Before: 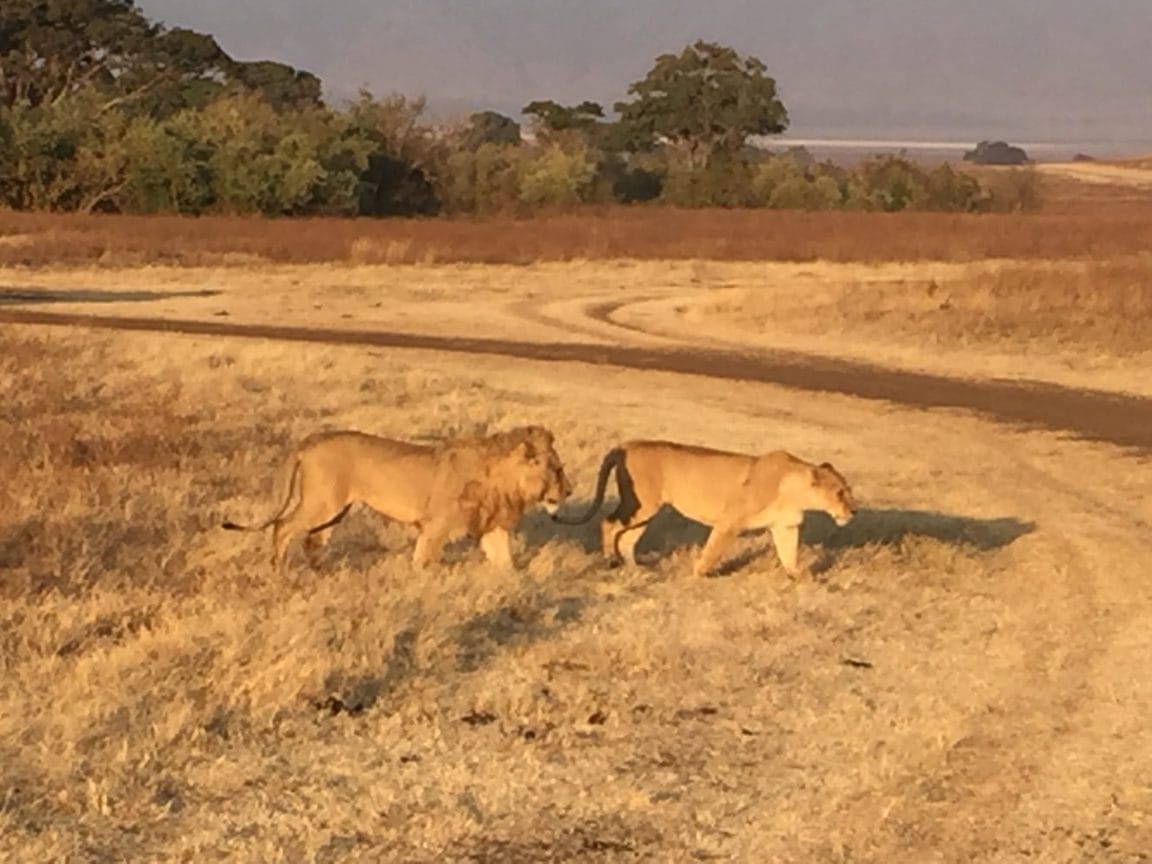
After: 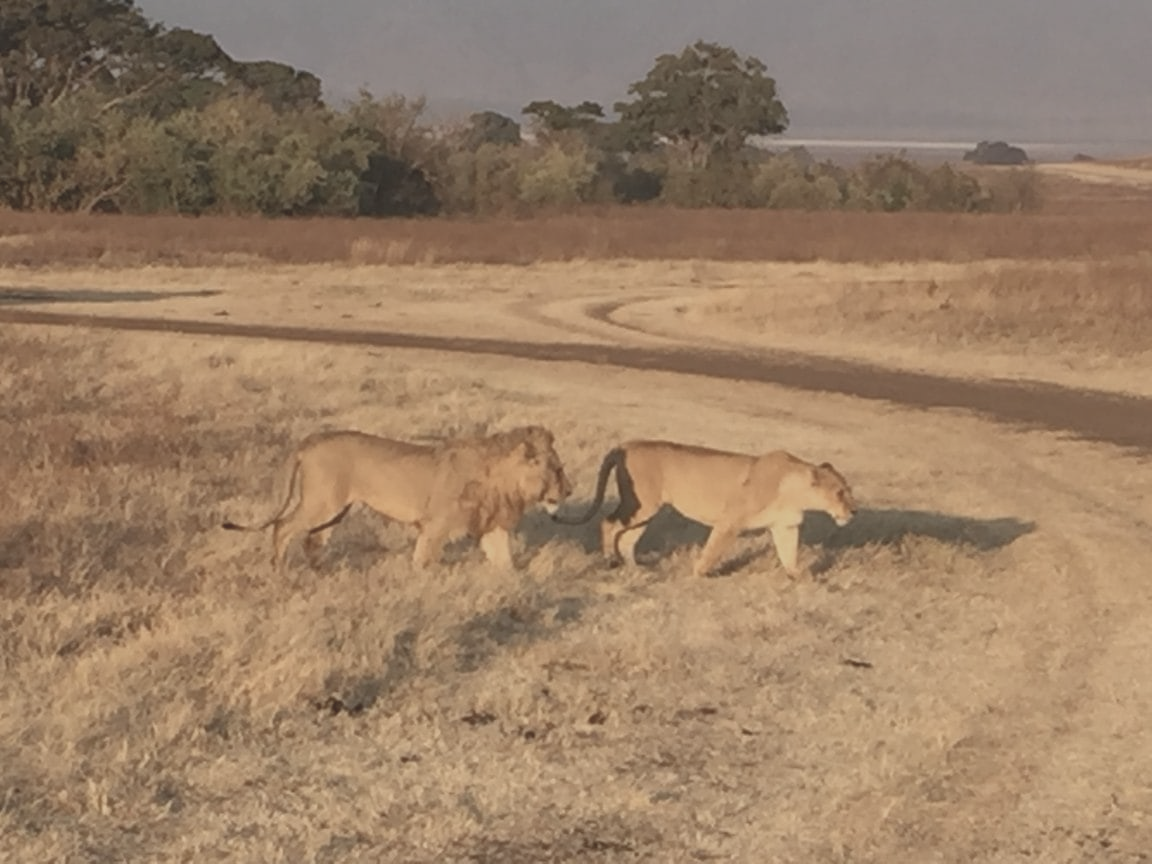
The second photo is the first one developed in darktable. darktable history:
contrast brightness saturation: contrast -0.259, saturation -0.448
